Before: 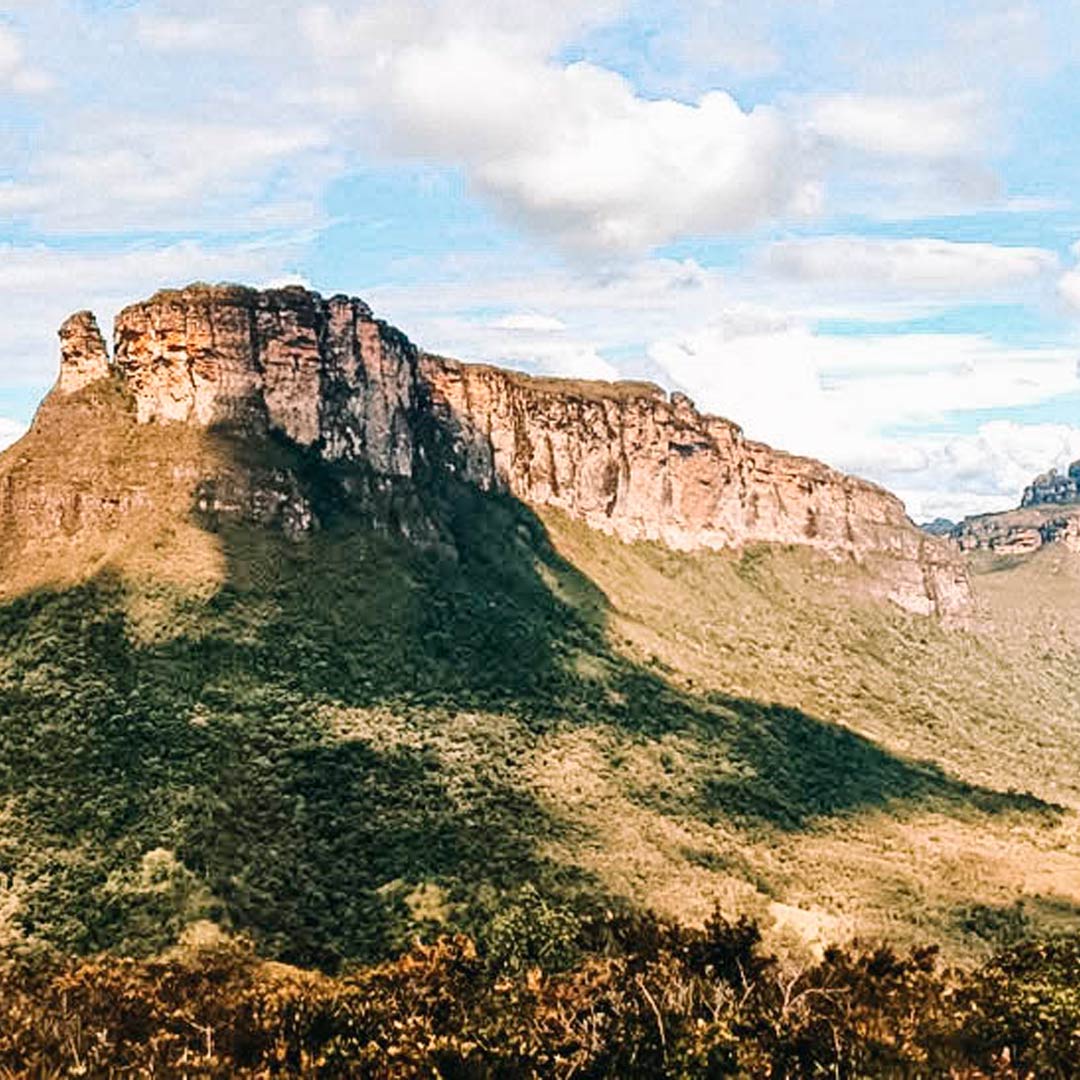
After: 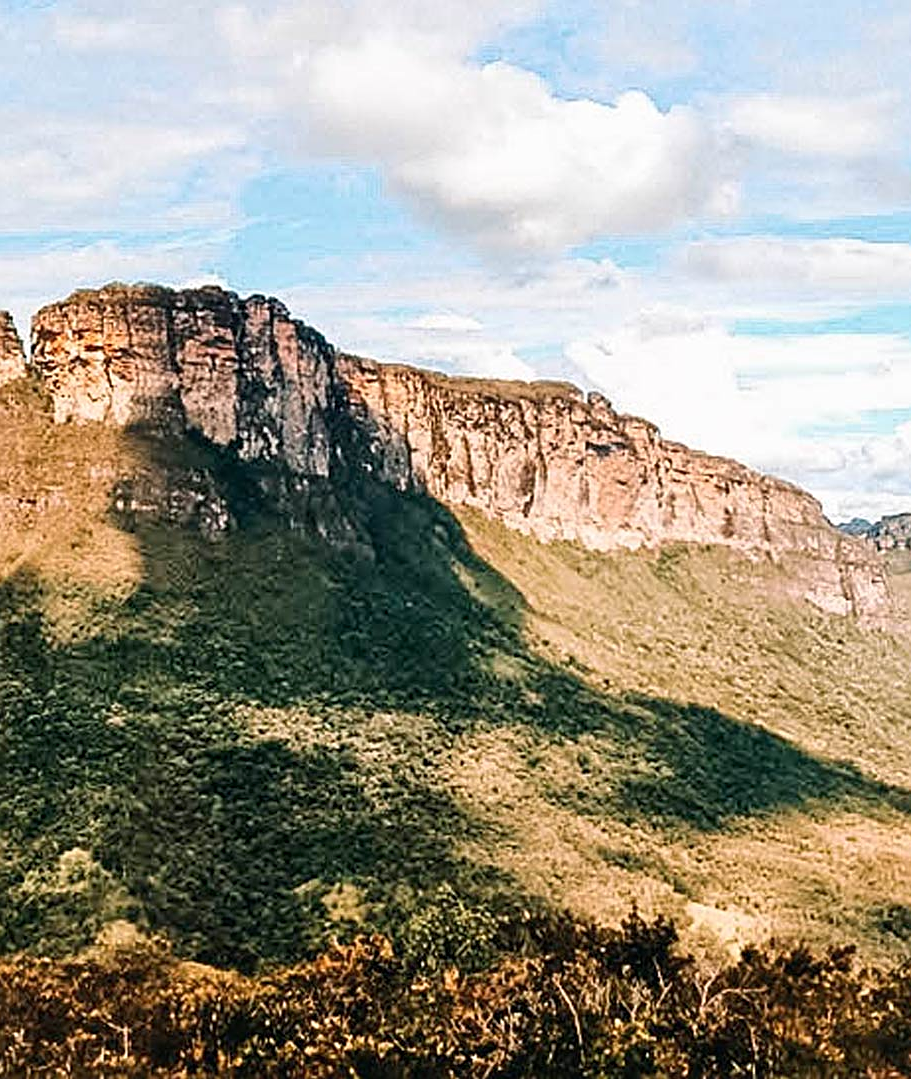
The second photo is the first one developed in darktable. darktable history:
crop: left 7.712%, right 7.871%
sharpen: on, module defaults
